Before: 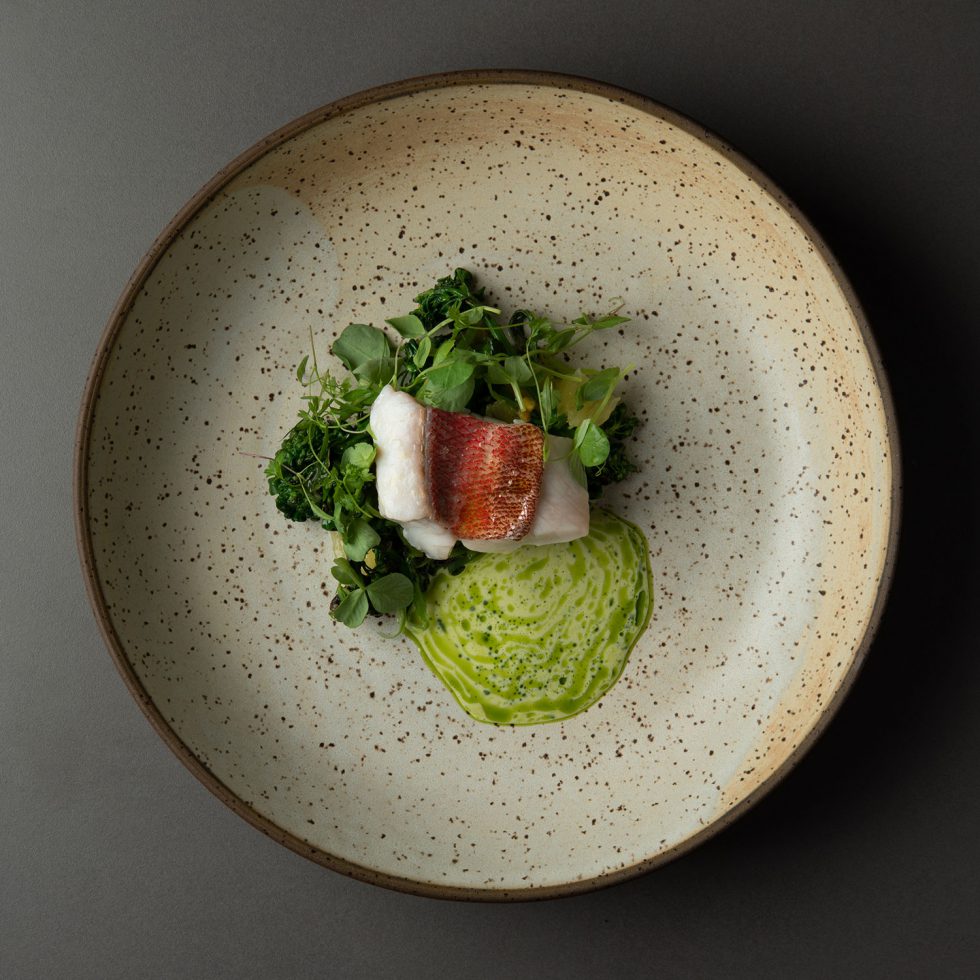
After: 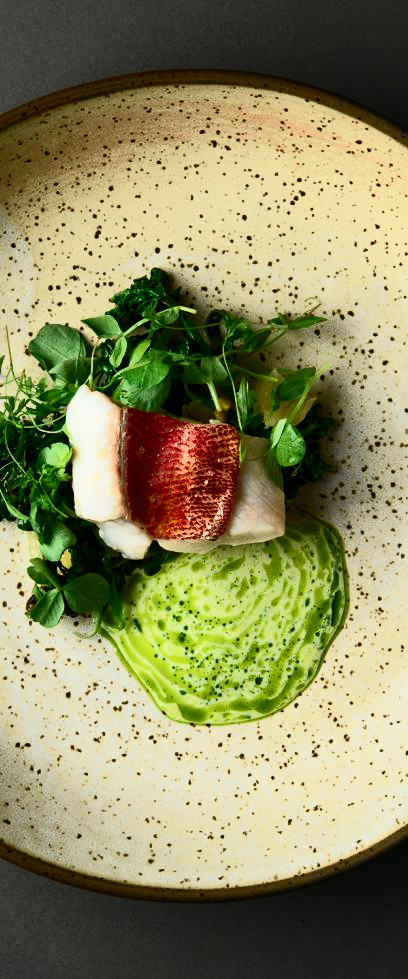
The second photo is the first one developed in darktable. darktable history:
crop: left 31.058%, right 27.228%
contrast brightness saturation: contrast 0.373, brightness 0.103
tone curve: curves: ch0 [(0, 0.013) (0.104, 0.103) (0.258, 0.267) (0.448, 0.489) (0.709, 0.794) (0.895, 0.915) (0.994, 0.971)]; ch1 [(0, 0) (0.335, 0.298) (0.446, 0.416) (0.488, 0.488) (0.515, 0.504) (0.581, 0.615) (0.635, 0.661) (1, 1)]; ch2 [(0, 0) (0.314, 0.306) (0.436, 0.447) (0.502, 0.5) (0.538, 0.541) (0.568, 0.603) (0.641, 0.635) (0.717, 0.701) (1, 1)], color space Lab, independent channels, preserve colors none
local contrast: mode bilateral grid, contrast 20, coarseness 49, detail 128%, midtone range 0.2
color balance rgb: power › hue 329.34°, perceptual saturation grading › global saturation 29.544%
